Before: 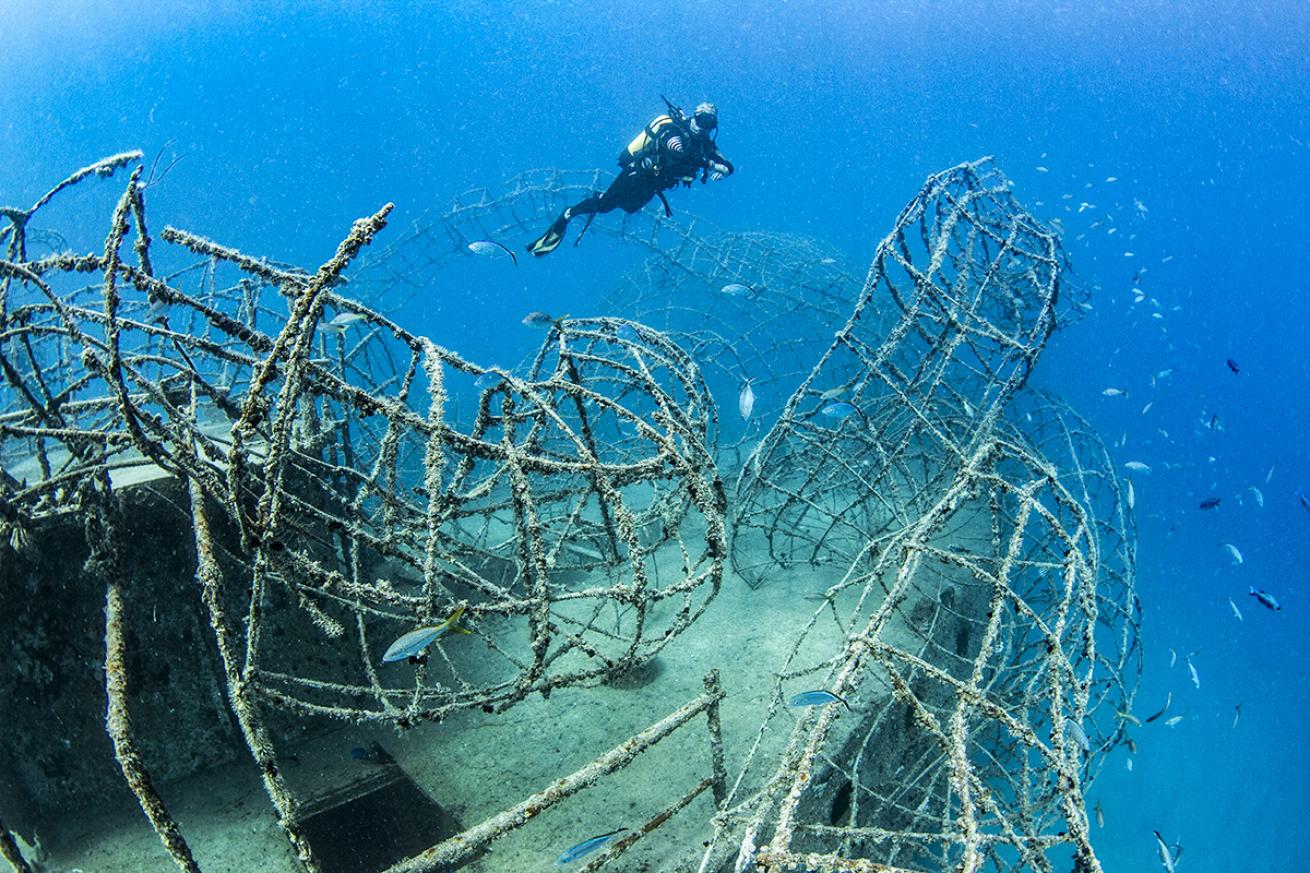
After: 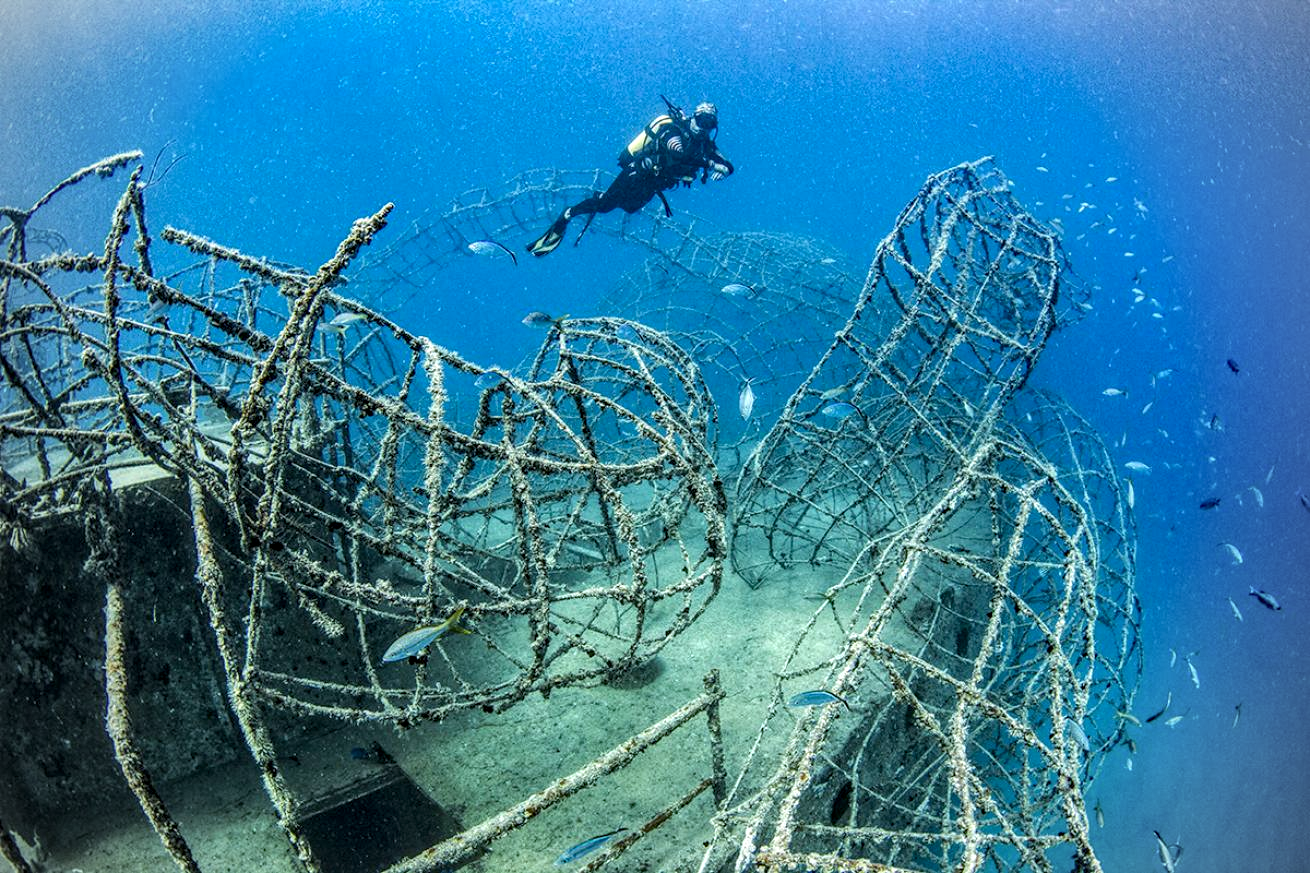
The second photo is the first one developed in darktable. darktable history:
haze removal: compatibility mode true, adaptive false
local contrast: detail 130%
vignetting: fall-off start 79.88%
shadows and highlights: shadows 37.27, highlights -28.18, soften with gaussian
